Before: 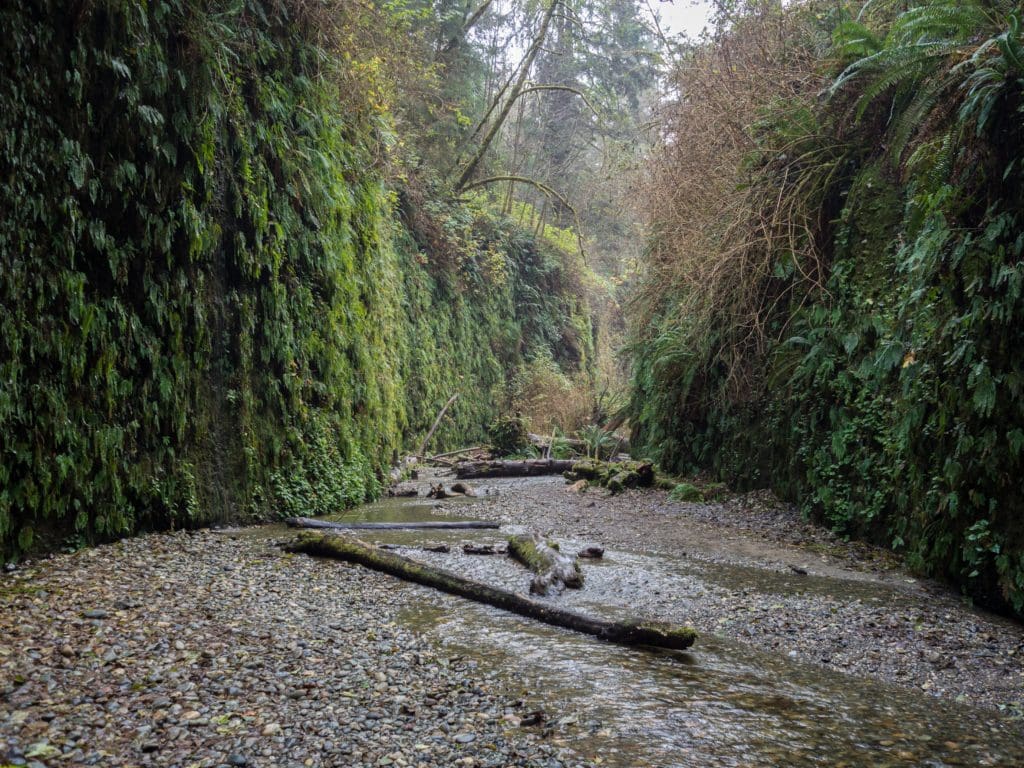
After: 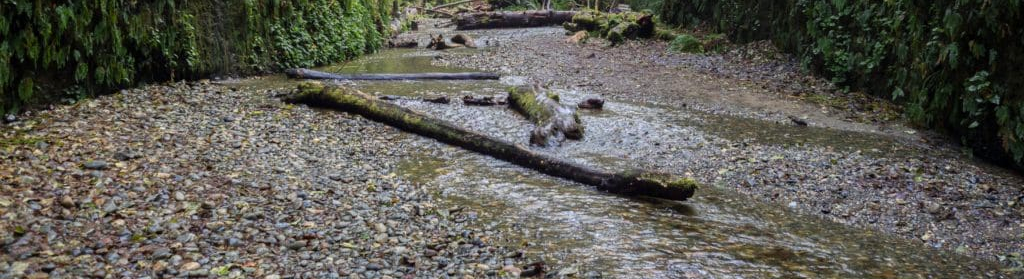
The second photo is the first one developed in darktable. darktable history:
crop and rotate: top 58.51%, bottom 5.06%
color zones: curves: ch0 [(0.004, 0.305) (0.261, 0.623) (0.389, 0.399) (0.708, 0.571) (0.947, 0.34)]; ch1 [(0.025, 0.645) (0.229, 0.584) (0.326, 0.551) (0.484, 0.262) (0.757, 0.643)]
